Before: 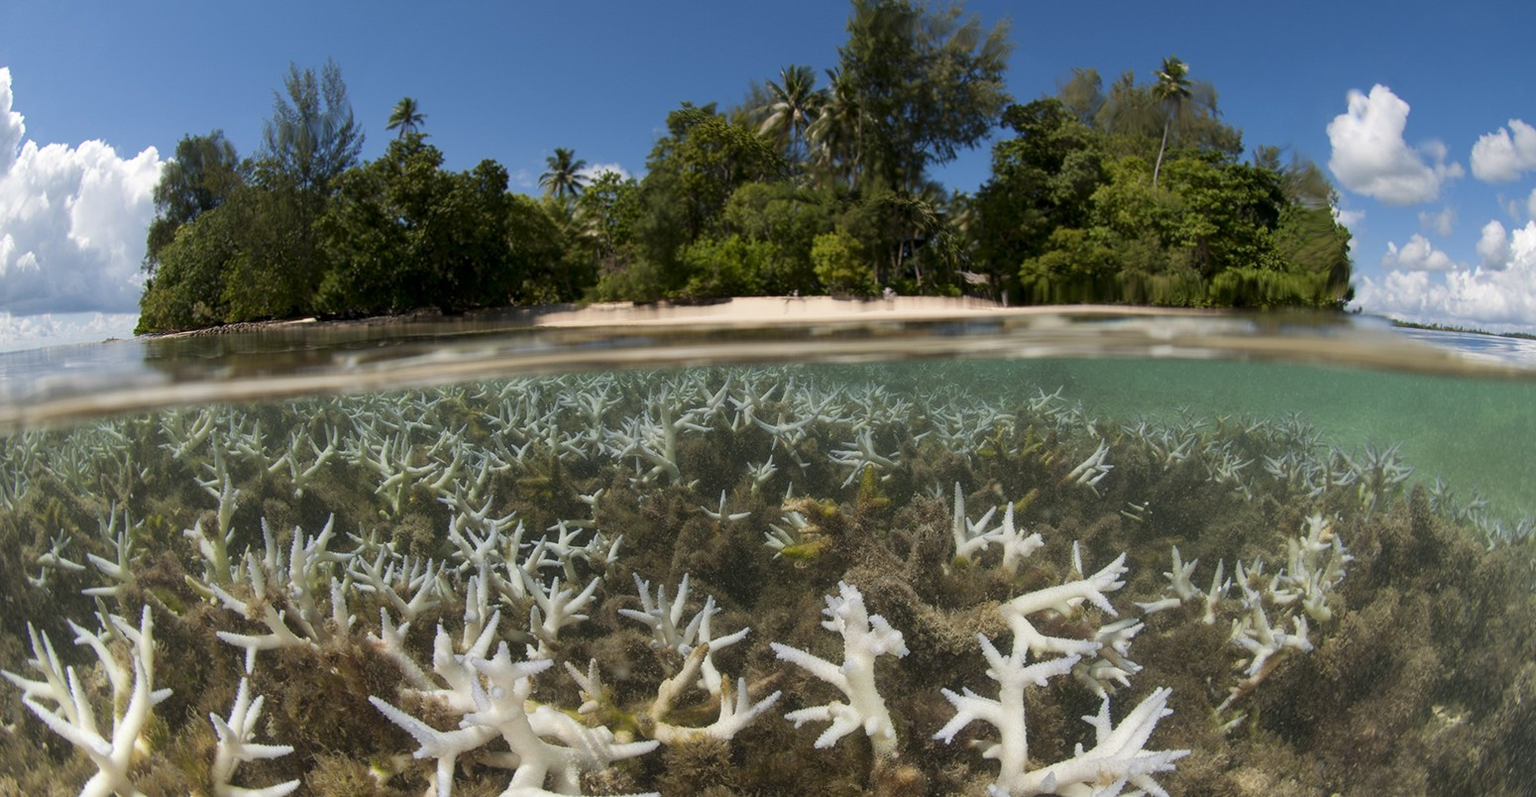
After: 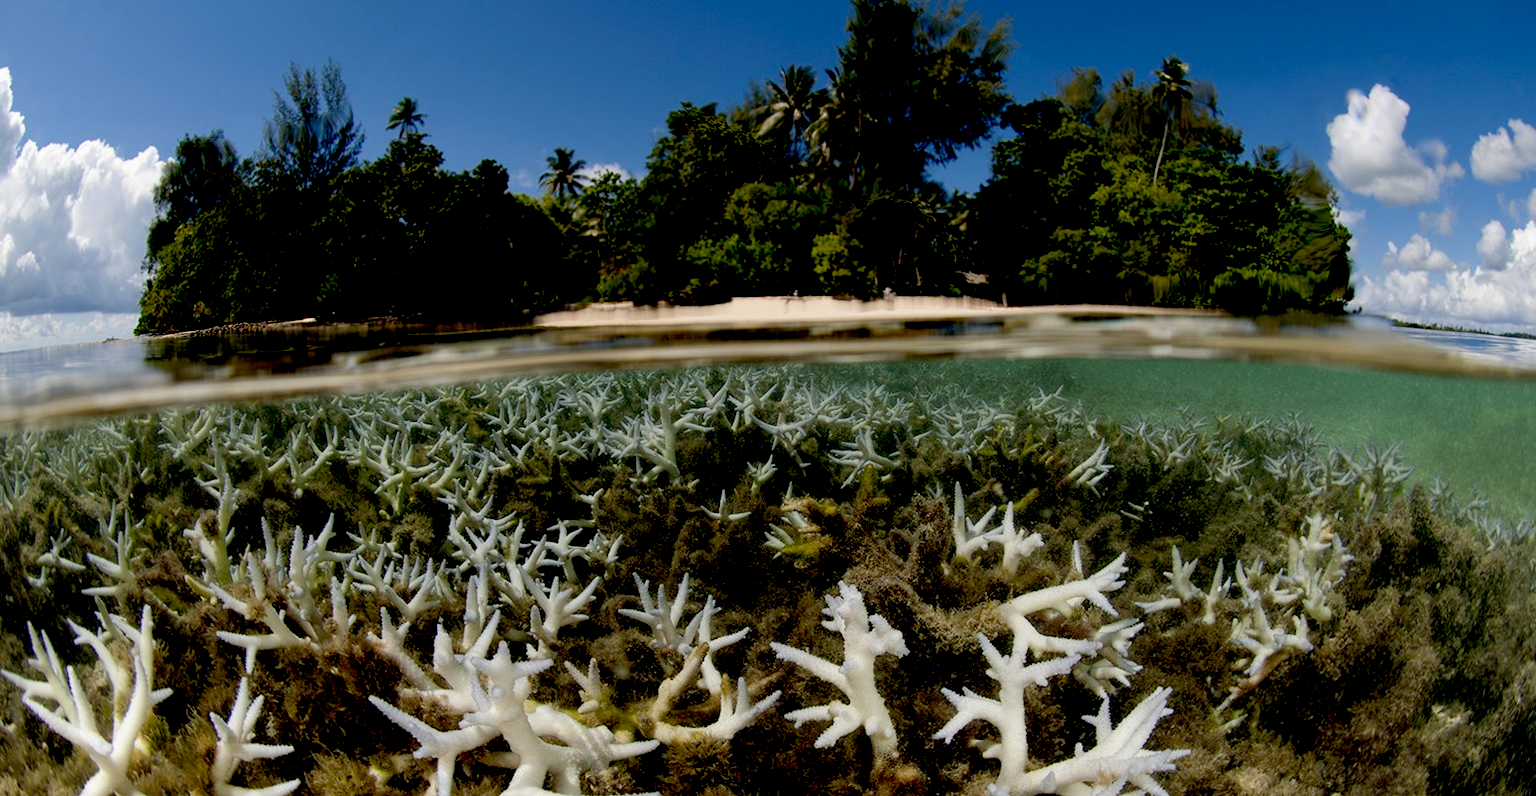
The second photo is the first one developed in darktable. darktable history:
exposure: black level correction 0.055, exposure -0.032 EV, compensate highlight preservation false
